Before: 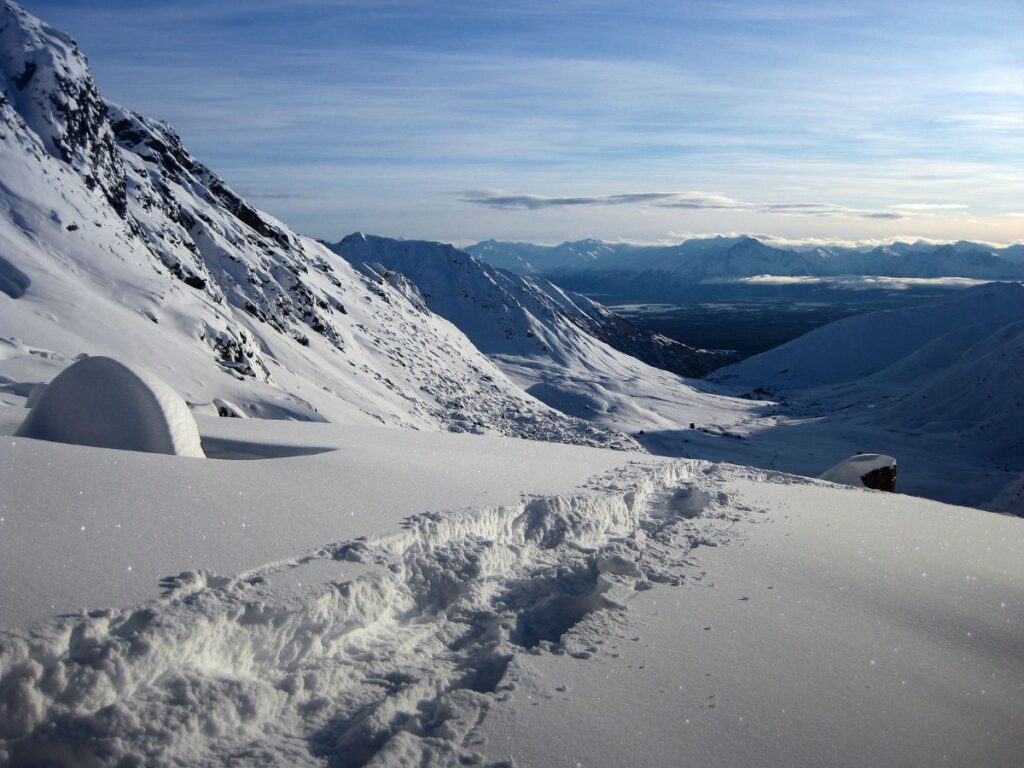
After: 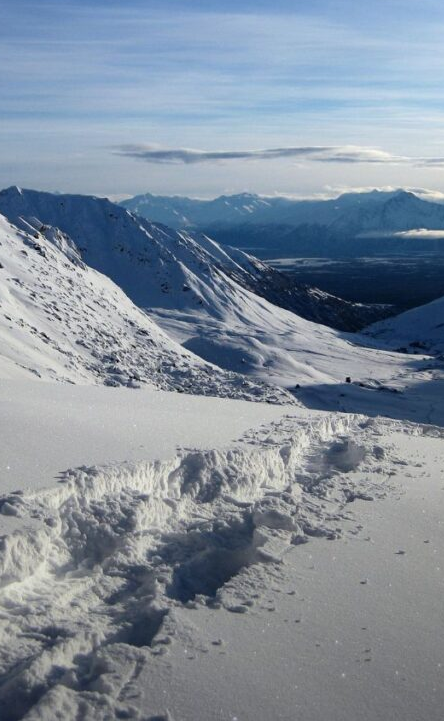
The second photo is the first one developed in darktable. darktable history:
crop: left 33.619%, top 6.017%, right 22.942%
